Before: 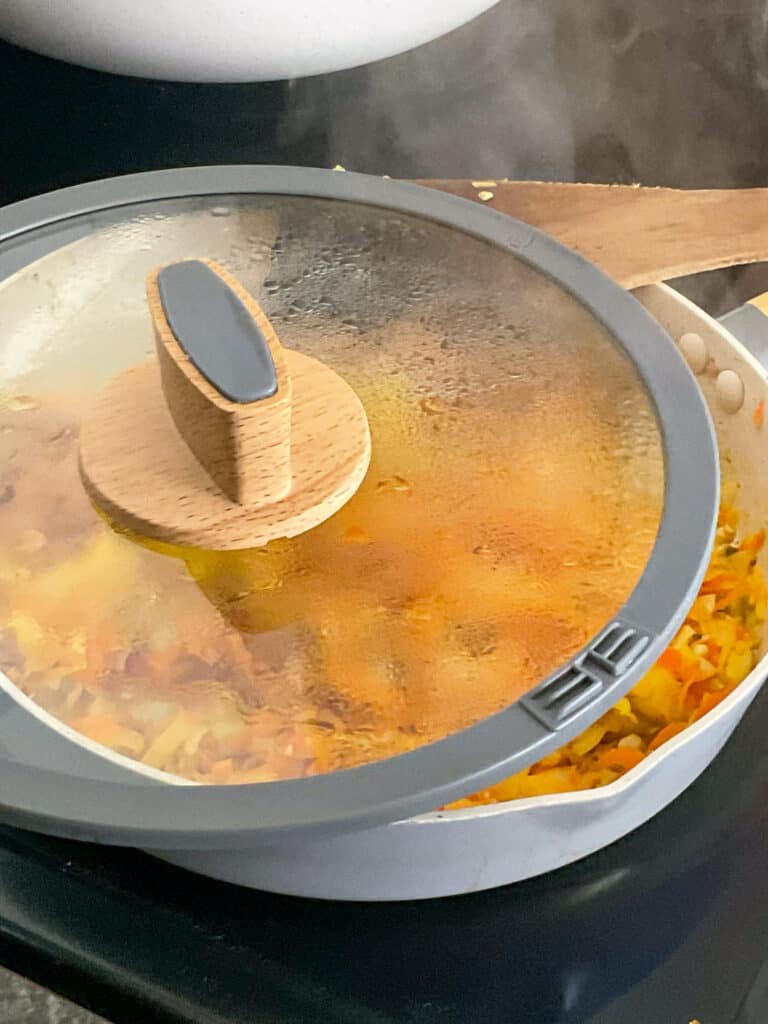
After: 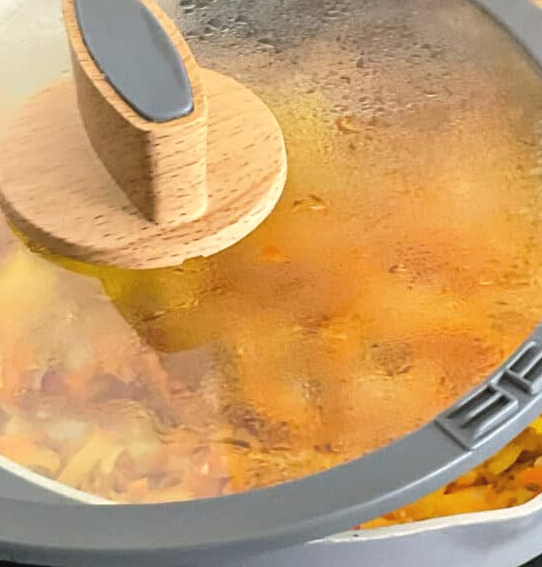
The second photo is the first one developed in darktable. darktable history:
crop: left 11.002%, top 27.476%, right 18.326%, bottom 17.142%
exposure: black level correction -0.004, exposure 0.054 EV, compensate highlight preservation false
